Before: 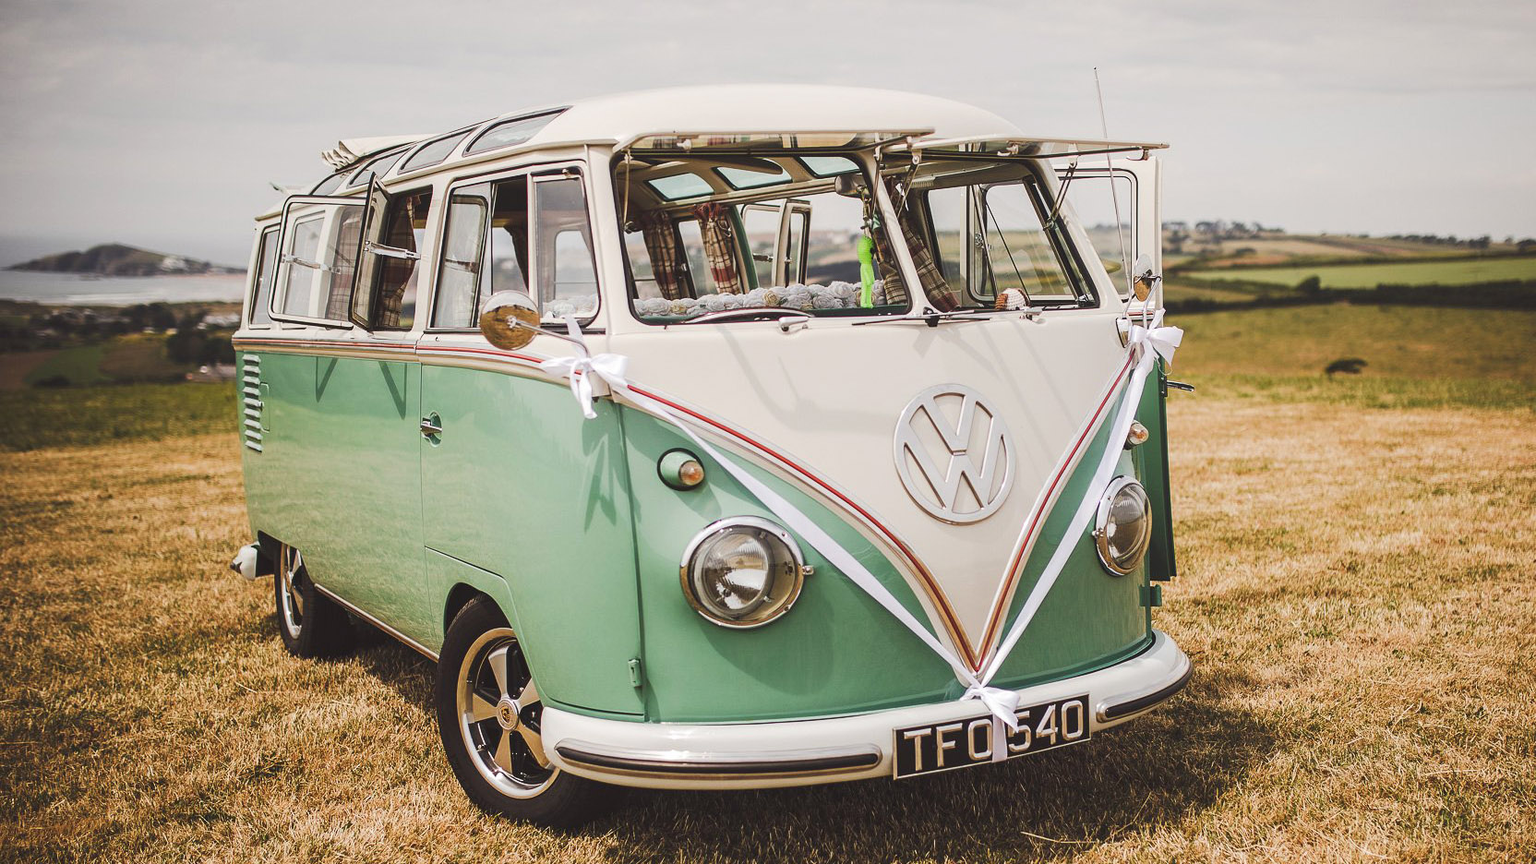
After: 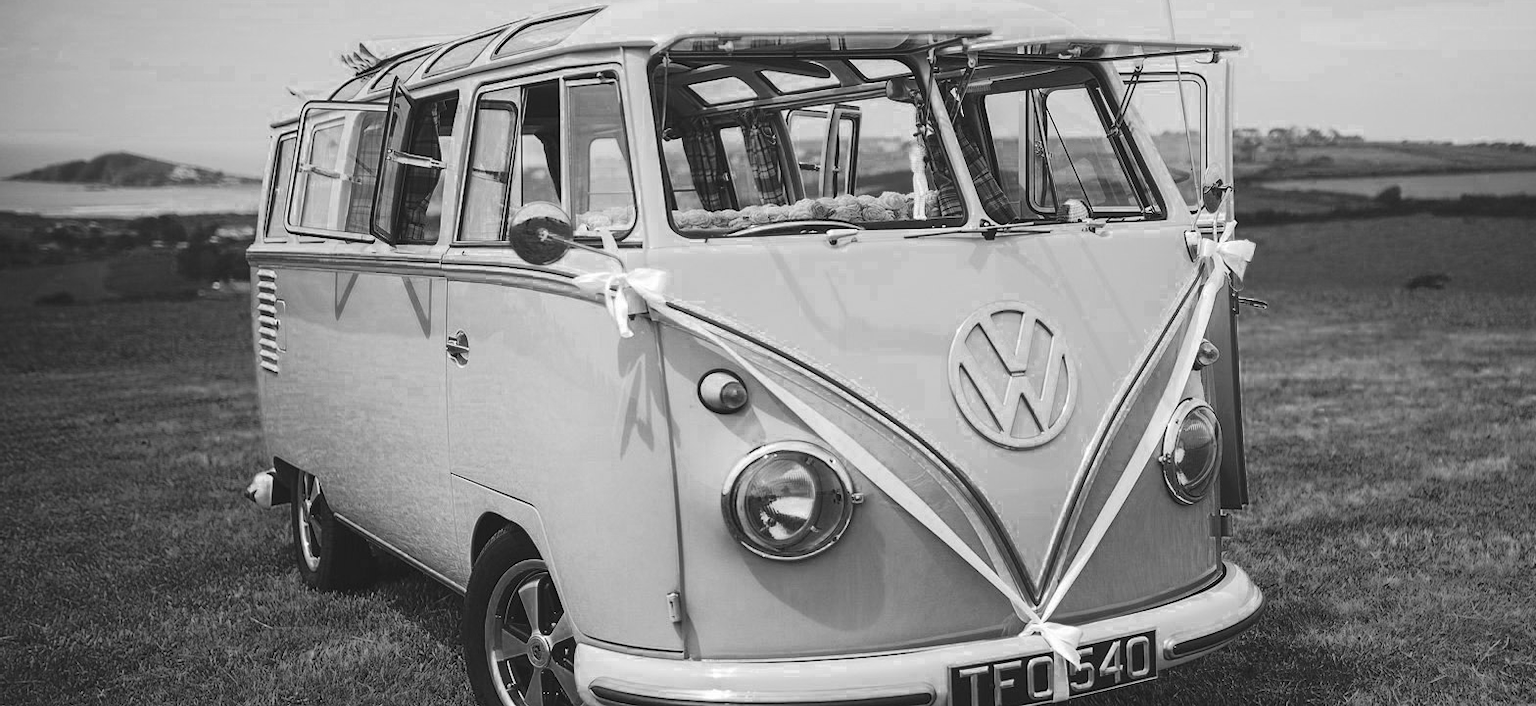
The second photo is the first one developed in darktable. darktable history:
crop and rotate: angle 0.03°, top 11.643%, right 5.651%, bottom 11.189%
rotate and perspective: crop left 0, crop top 0
color zones: curves: ch0 [(0.002, 0.429) (0.121, 0.212) (0.198, 0.113) (0.276, 0.344) (0.331, 0.541) (0.41, 0.56) (0.482, 0.289) (0.619, 0.227) (0.721, 0.18) (0.821, 0.435) (0.928, 0.555) (1, 0.587)]; ch1 [(0, 0) (0.143, 0) (0.286, 0) (0.429, 0) (0.571, 0) (0.714, 0) (0.857, 0)]
color contrast: green-magenta contrast 1.1, blue-yellow contrast 1.1, unbound 0
